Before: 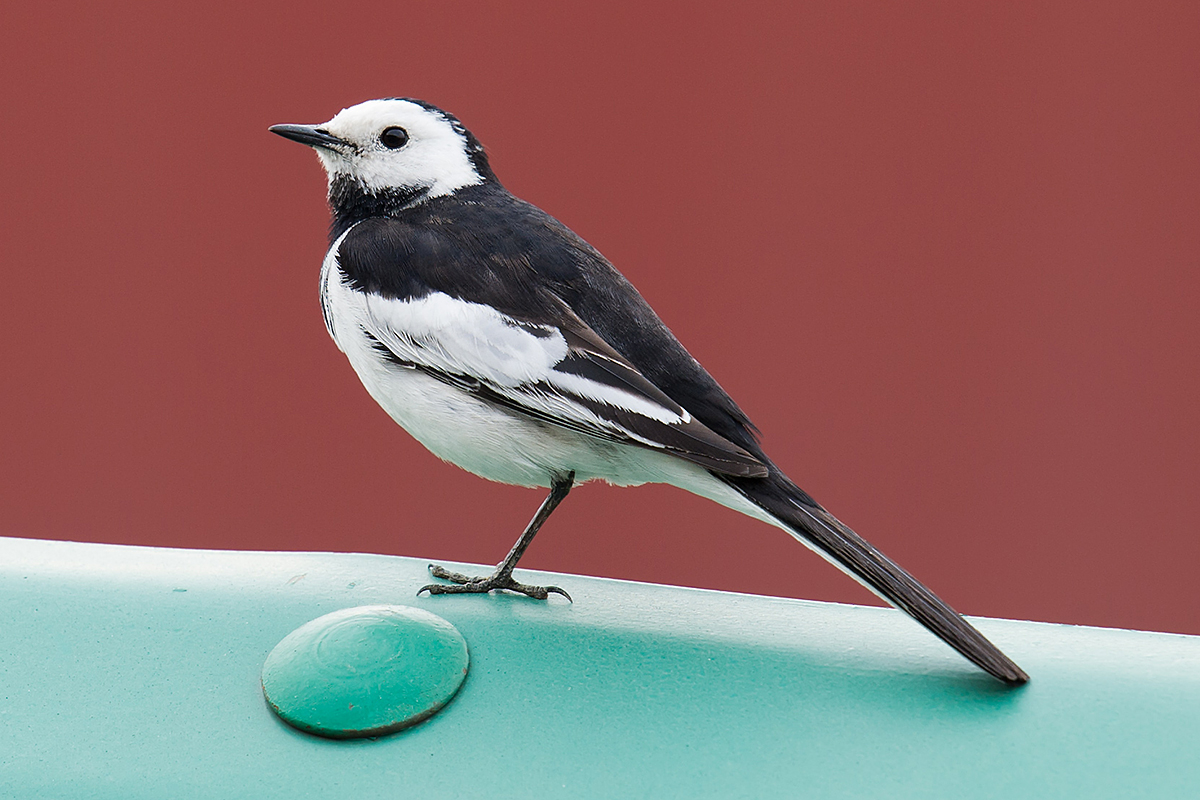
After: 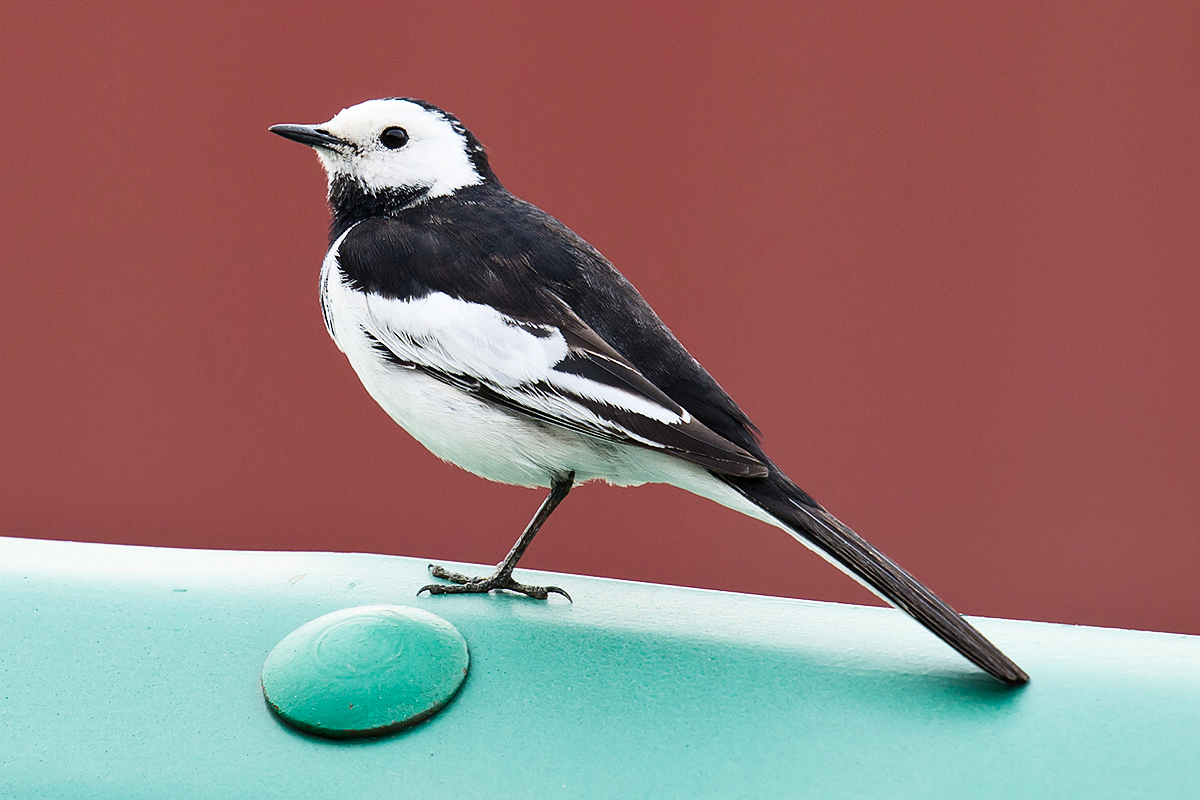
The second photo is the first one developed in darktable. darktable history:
contrast brightness saturation: contrast 0.245, brightness 0.088
shadows and highlights: shadows 33.04, highlights -47.64, compress 49.86%, soften with gaussian
